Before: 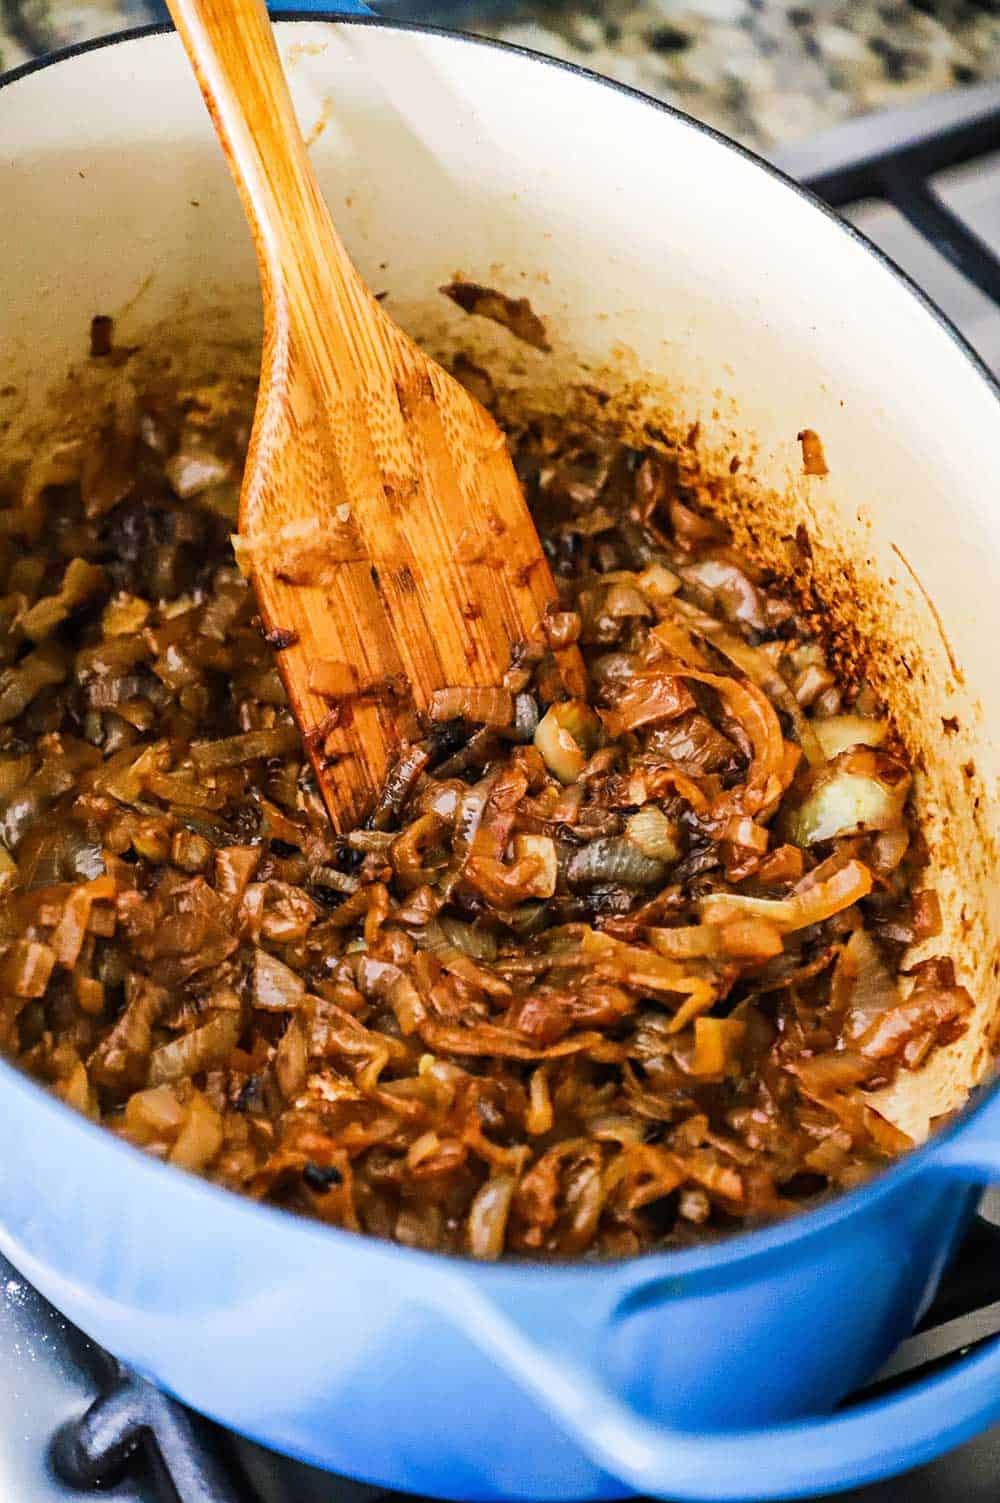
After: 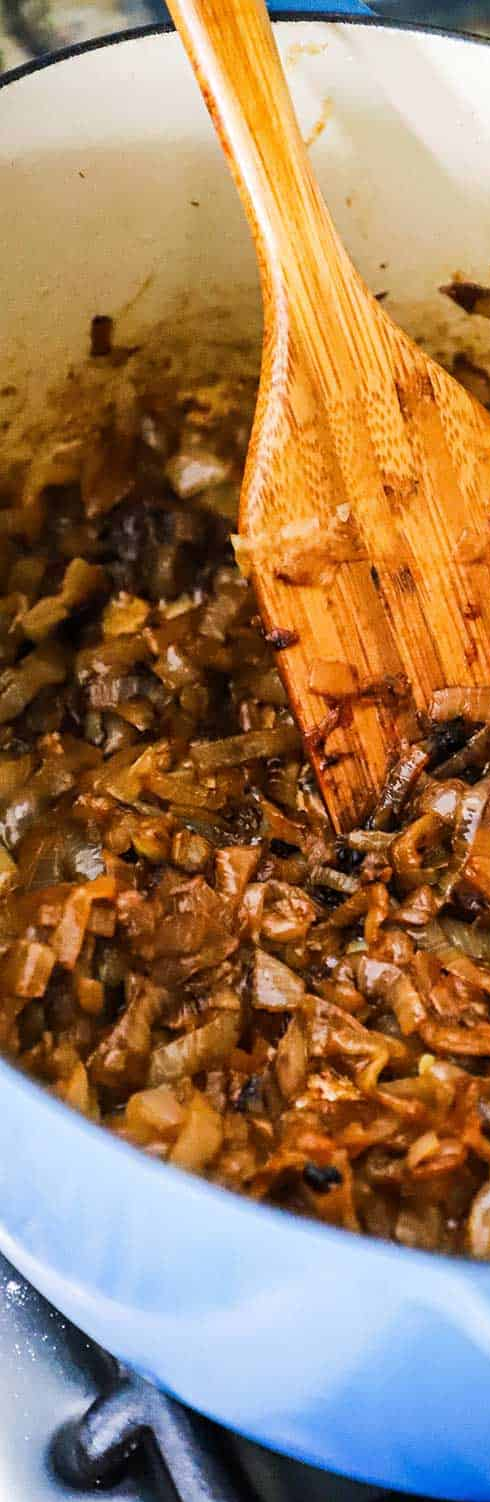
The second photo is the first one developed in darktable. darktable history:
crop and rotate: left 0.011%, top 0%, right 50.928%
